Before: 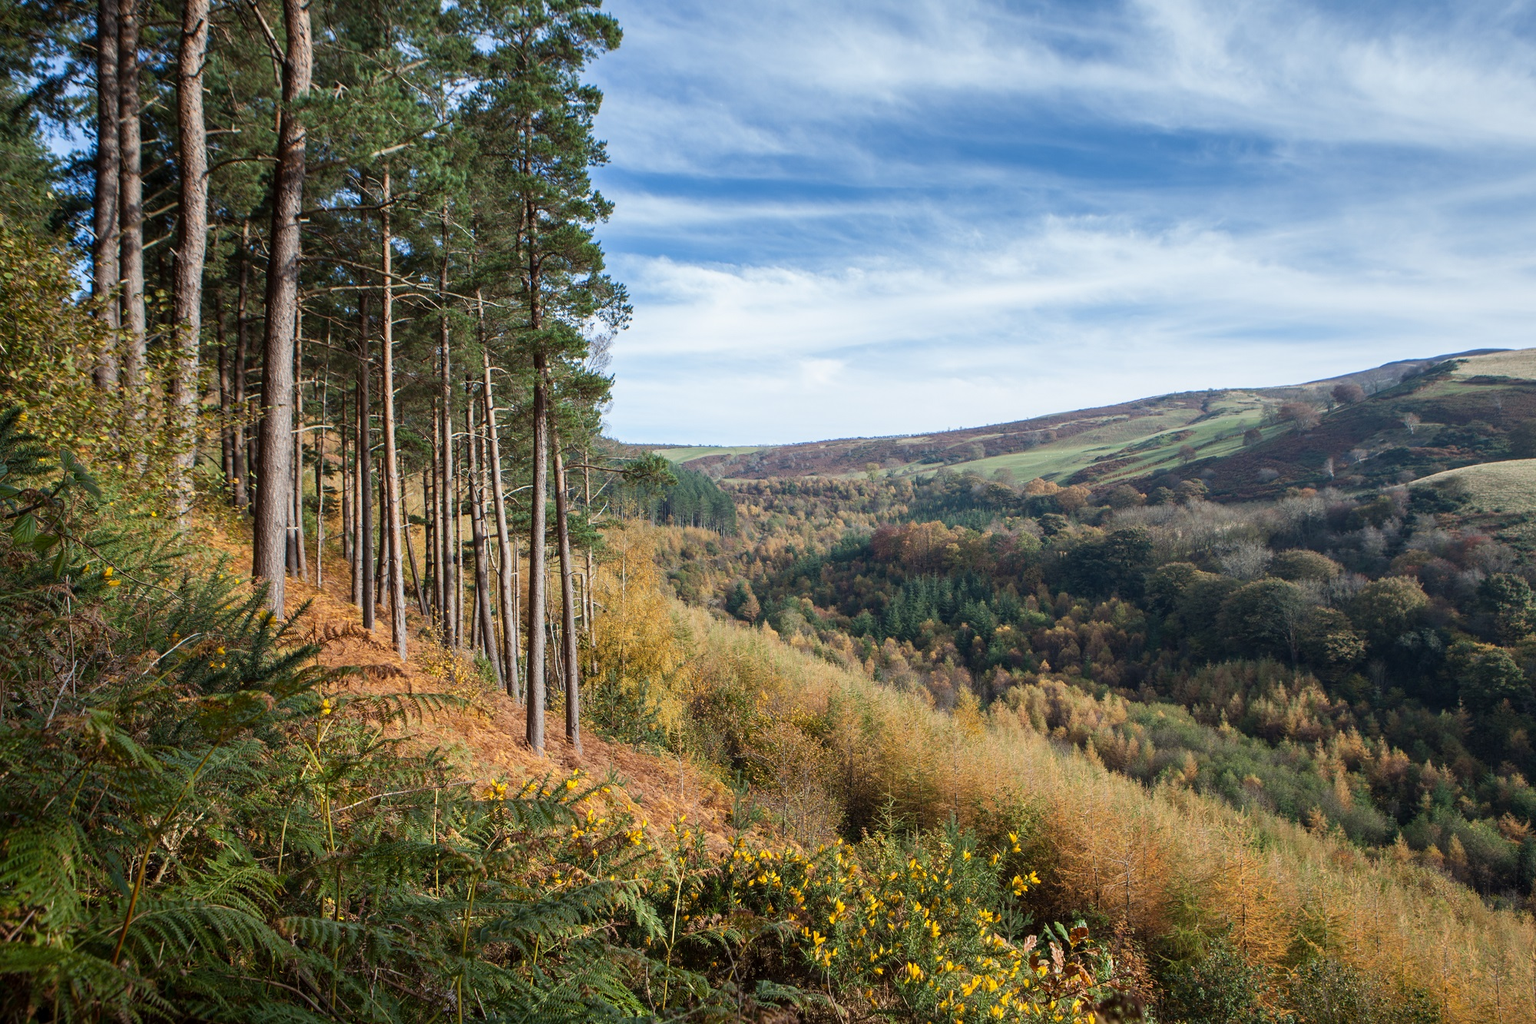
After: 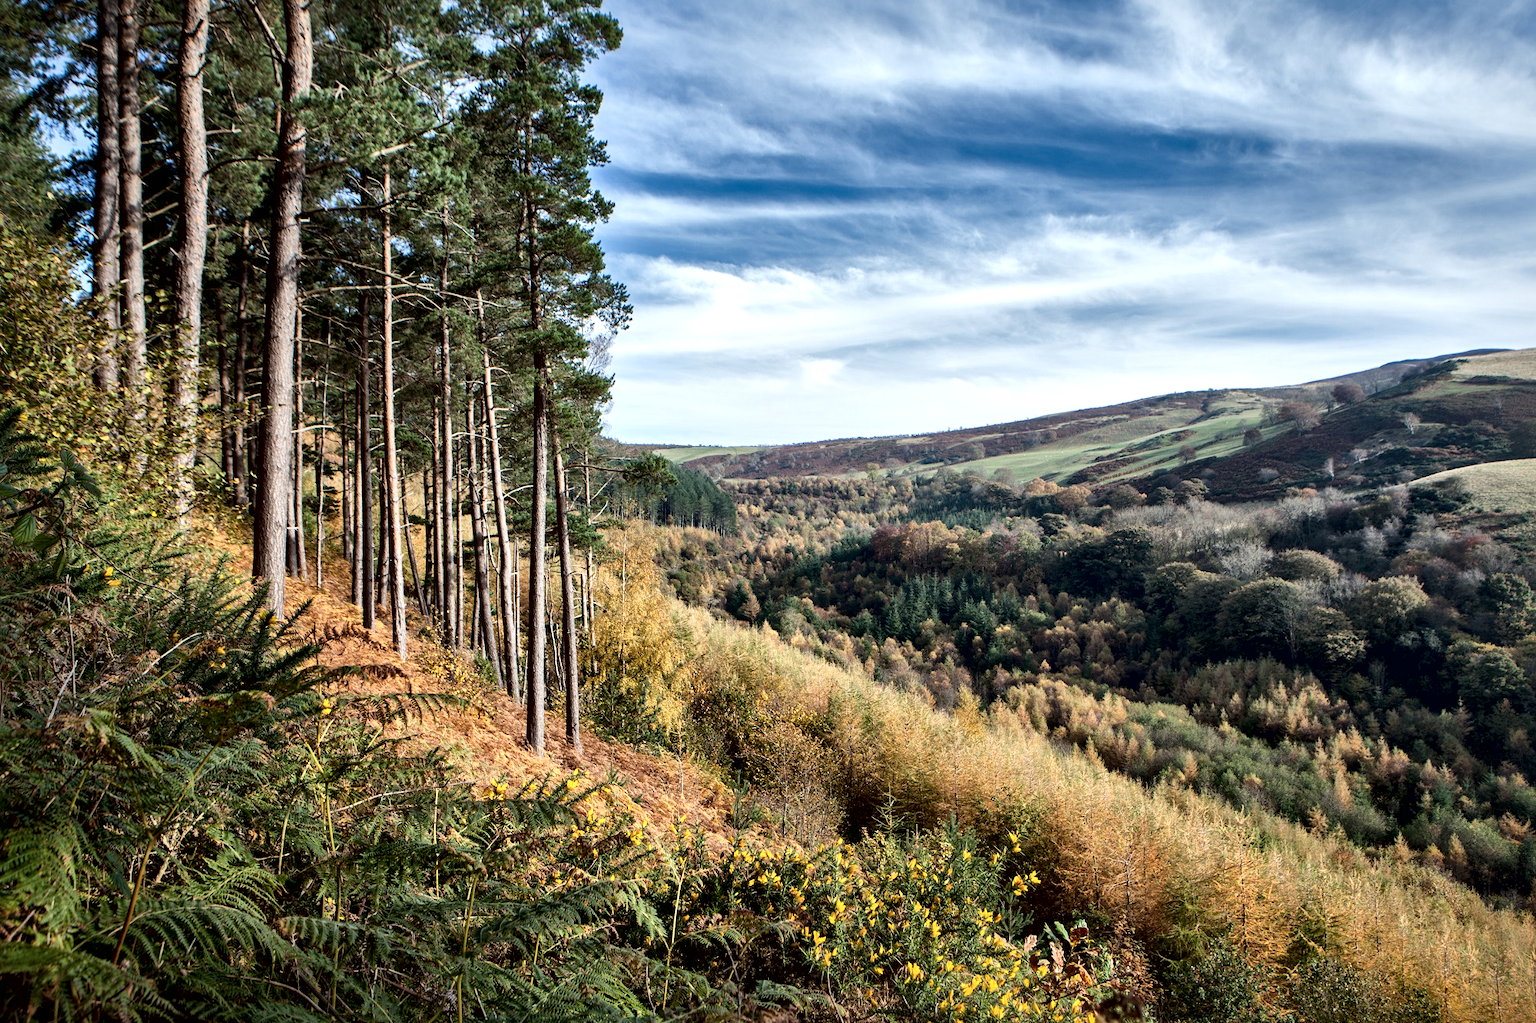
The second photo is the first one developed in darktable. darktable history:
local contrast: mode bilateral grid, contrast 44, coarseness 70, detail 214%, midtone range 0.2
